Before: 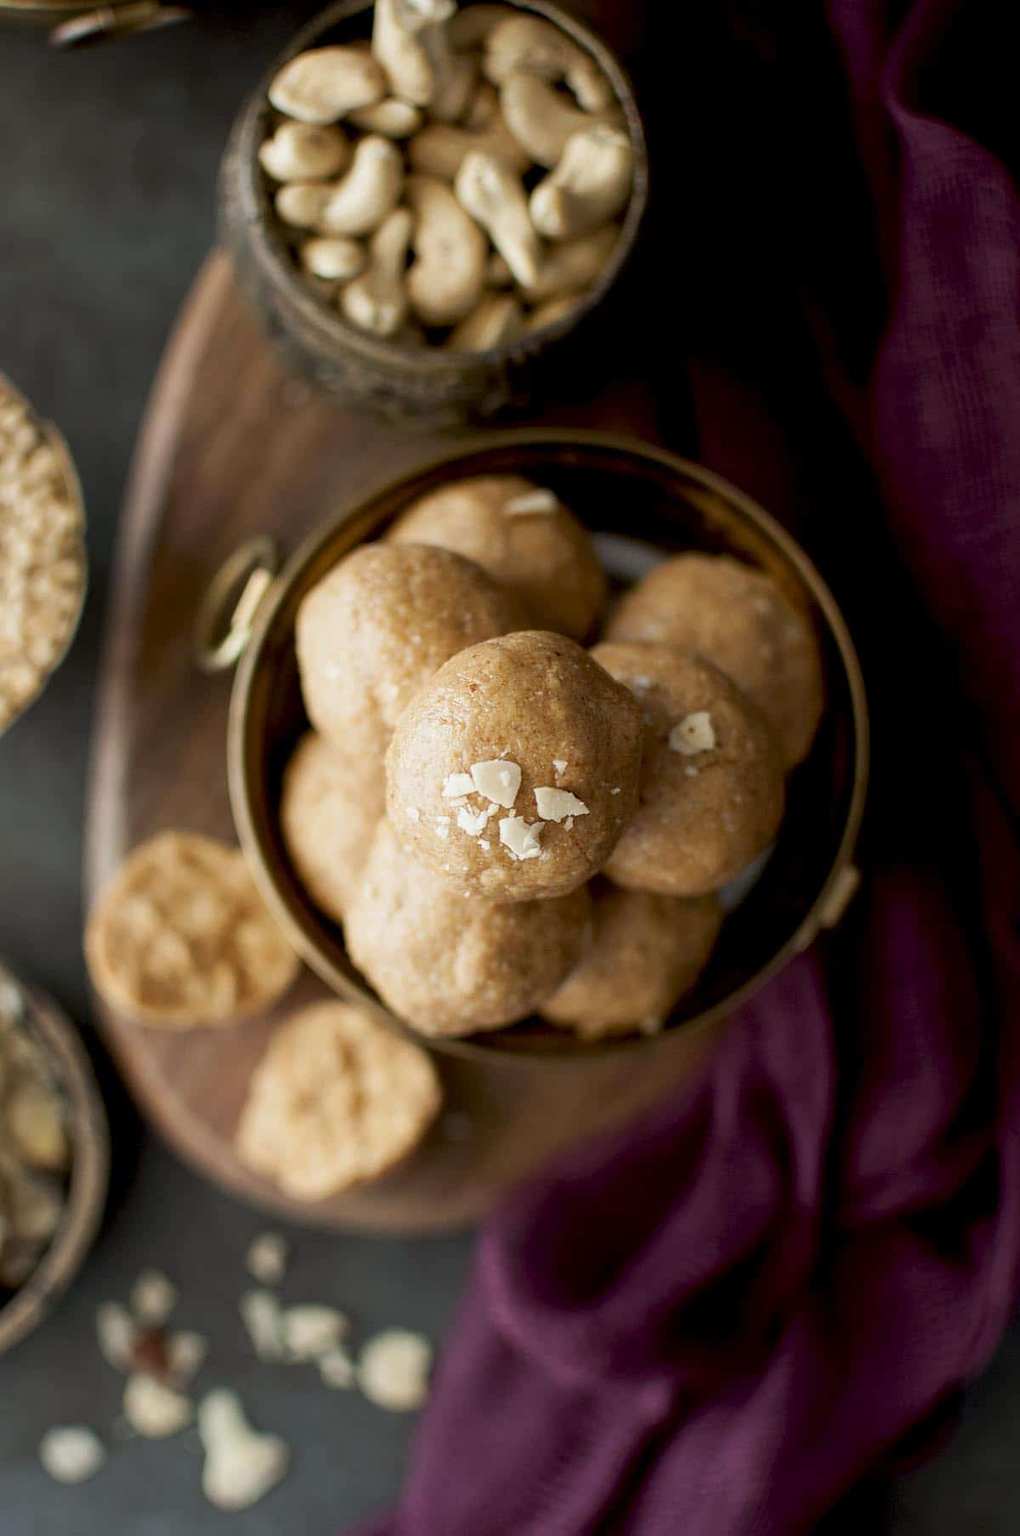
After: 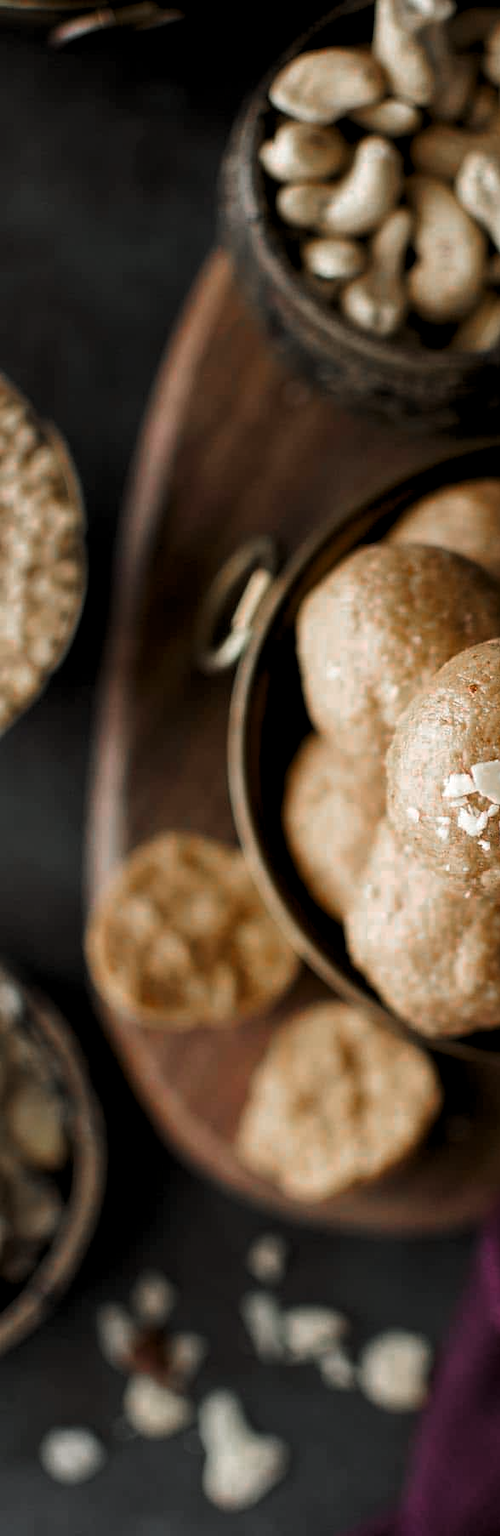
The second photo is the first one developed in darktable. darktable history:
color zones: curves: ch0 [(0, 0.48) (0.209, 0.398) (0.305, 0.332) (0.429, 0.493) (0.571, 0.5) (0.714, 0.5) (0.857, 0.5) (1, 0.48)]; ch1 [(0, 0.736) (0.143, 0.625) (0.225, 0.371) (0.429, 0.256) (0.571, 0.241) (0.714, 0.213) (0.857, 0.48) (1, 0.736)]; ch2 [(0, 0.448) (0.143, 0.498) (0.286, 0.5) (0.429, 0.5) (0.571, 0.5) (0.714, 0.5) (0.857, 0.5) (1, 0.448)]
crop and rotate: left 0%, top 0%, right 50.845%
levels: levels [0.101, 0.578, 0.953]
